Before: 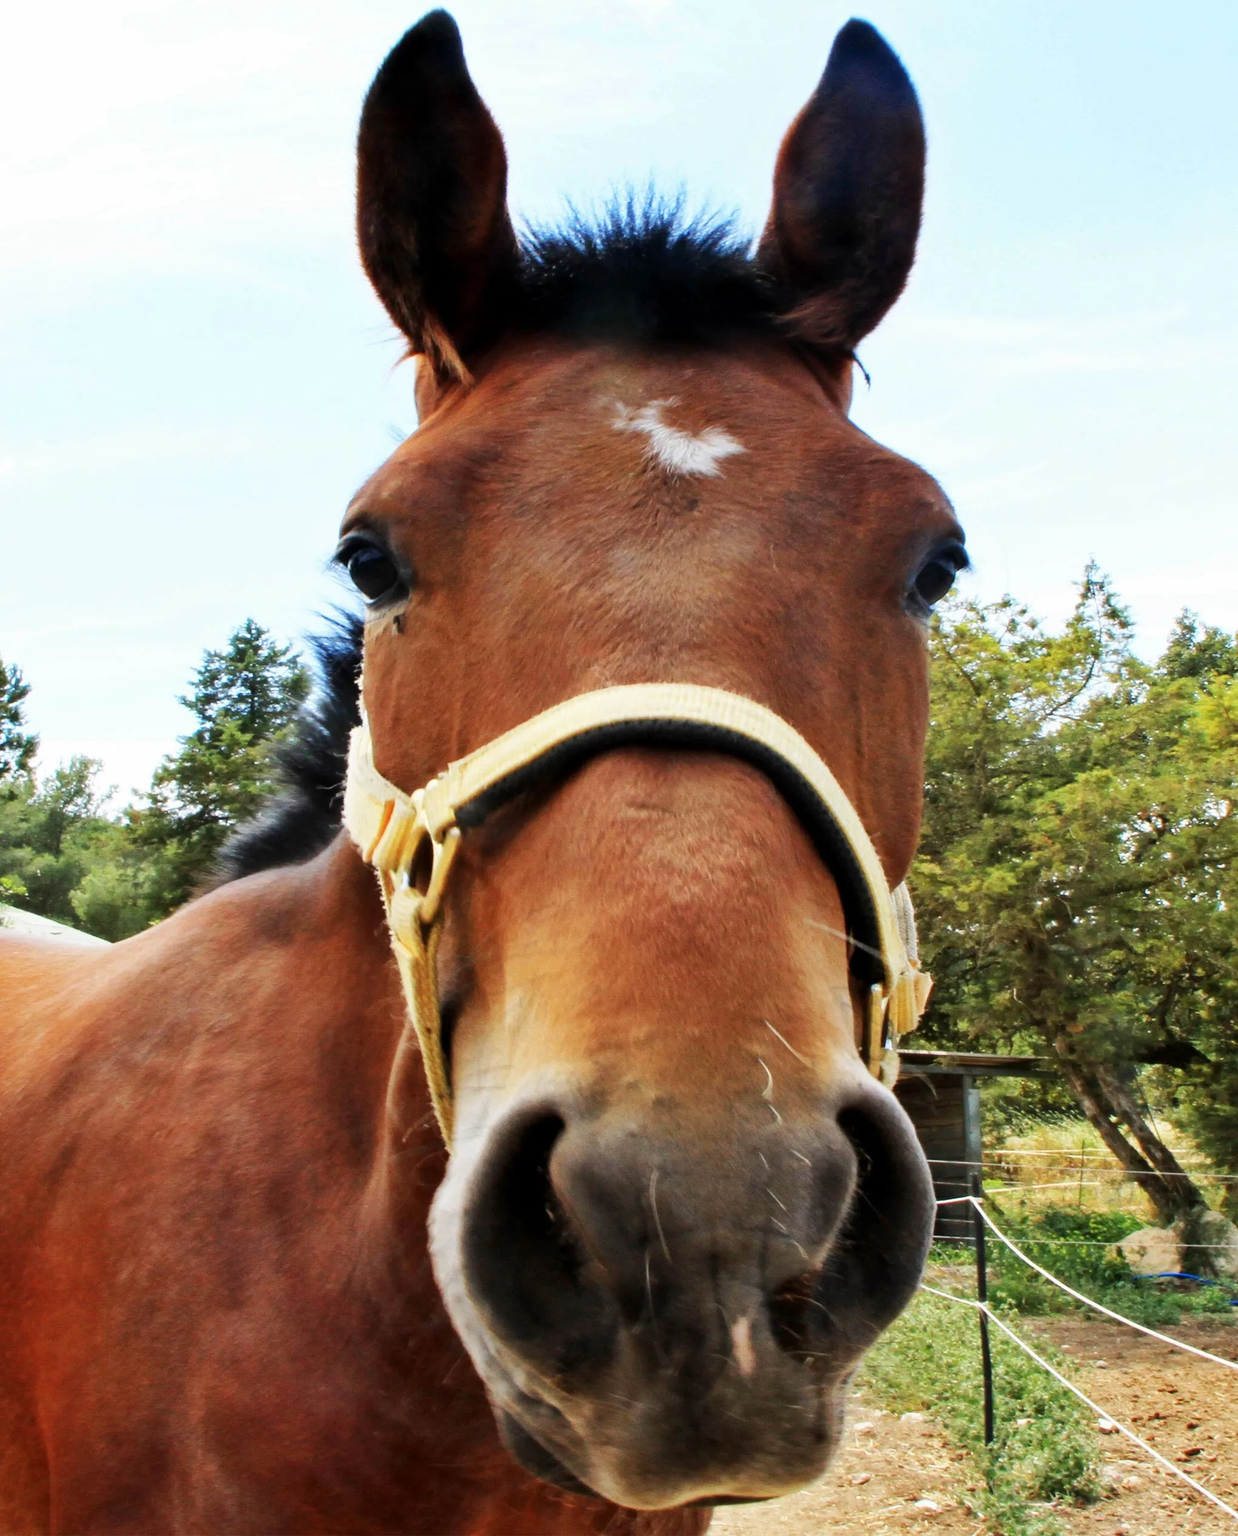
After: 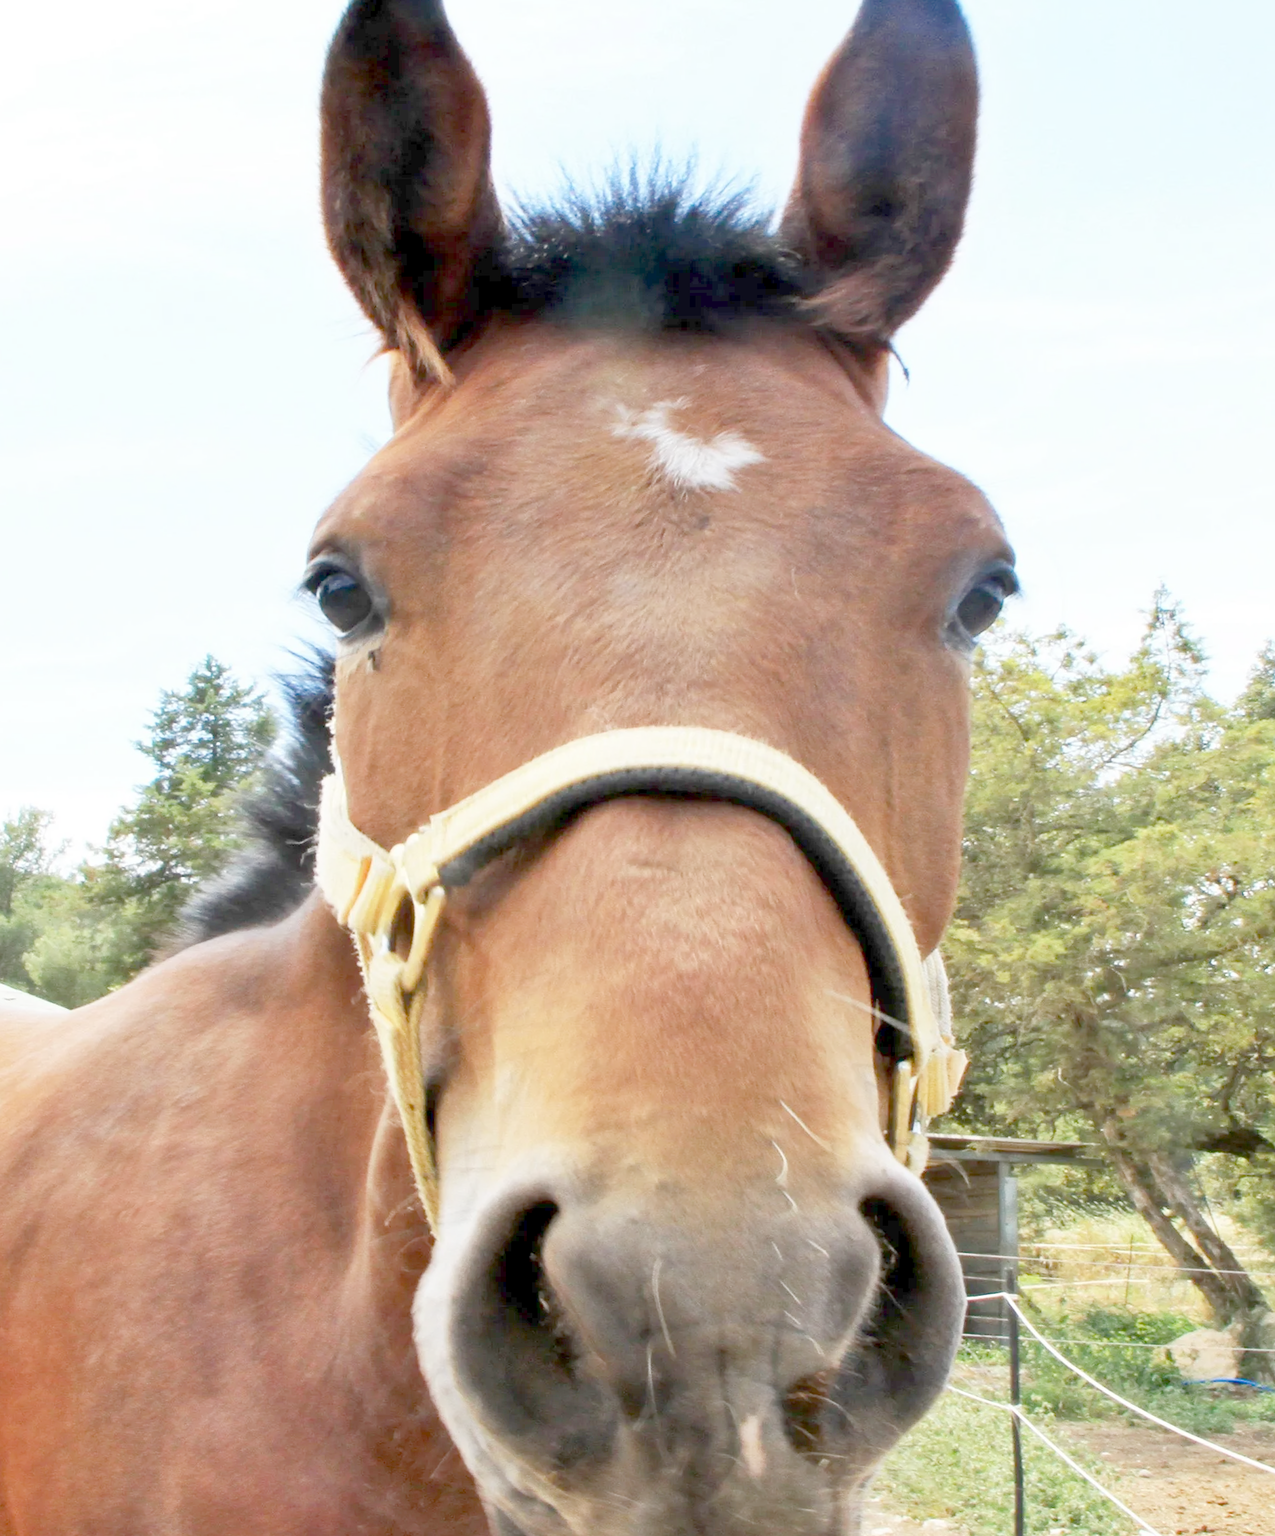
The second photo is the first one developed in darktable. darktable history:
rotate and perspective: rotation 0.074°, lens shift (vertical) 0.096, lens shift (horizontal) -0.041, crop left 0.043, crop right 0.952, crop top 0.024, crop bottom 0.979
crop: left 1.964%, top 3.251%, right 1.122%, bottom 4.933%
